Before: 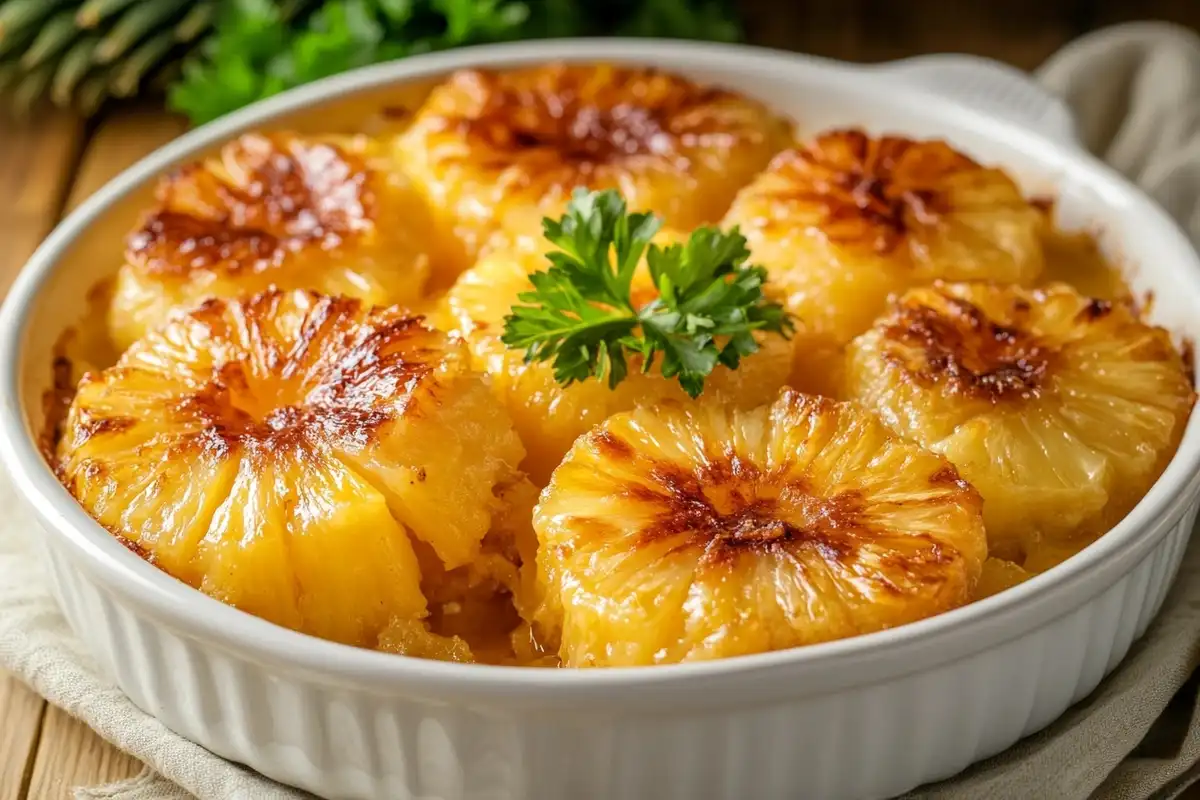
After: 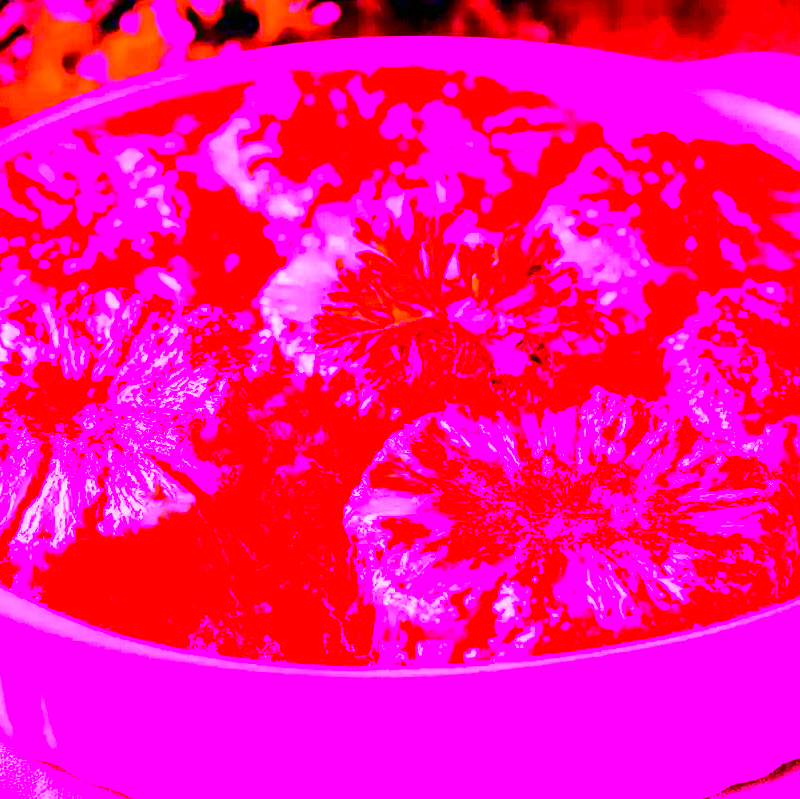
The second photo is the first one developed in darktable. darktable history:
white balance: red 8, blue 8
crop and rotate: left 15.754%, right 17.579%
contrast brightness saturation: contrast 0.19, brightness -0.24, saturation 0.11
